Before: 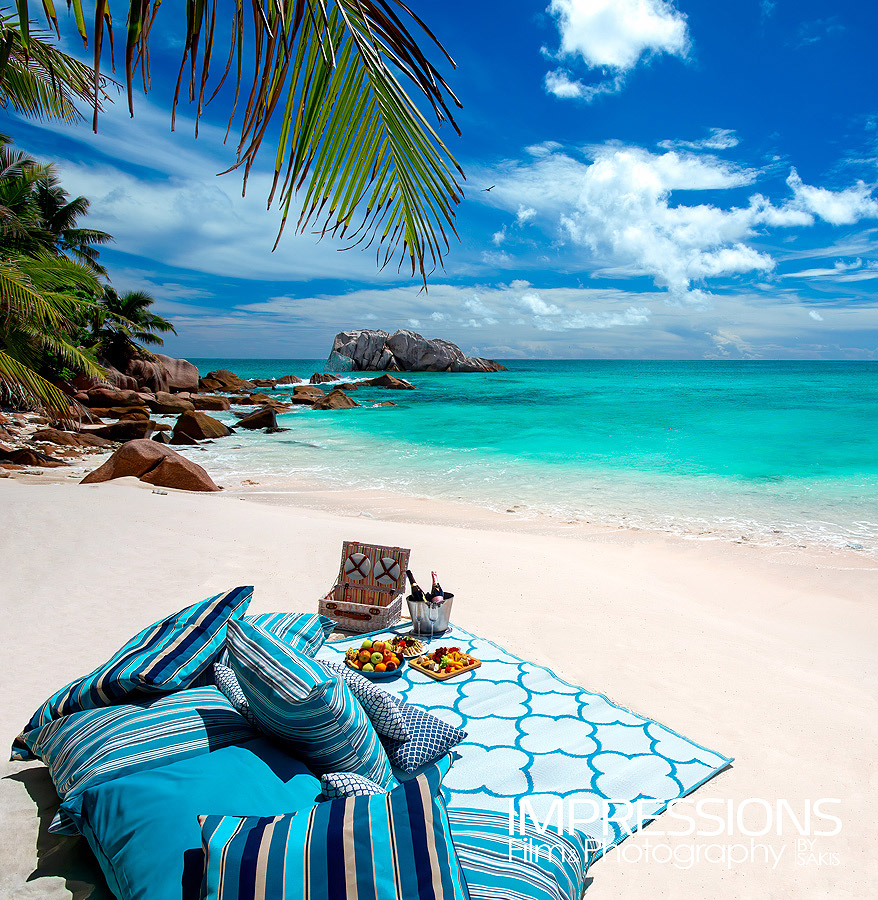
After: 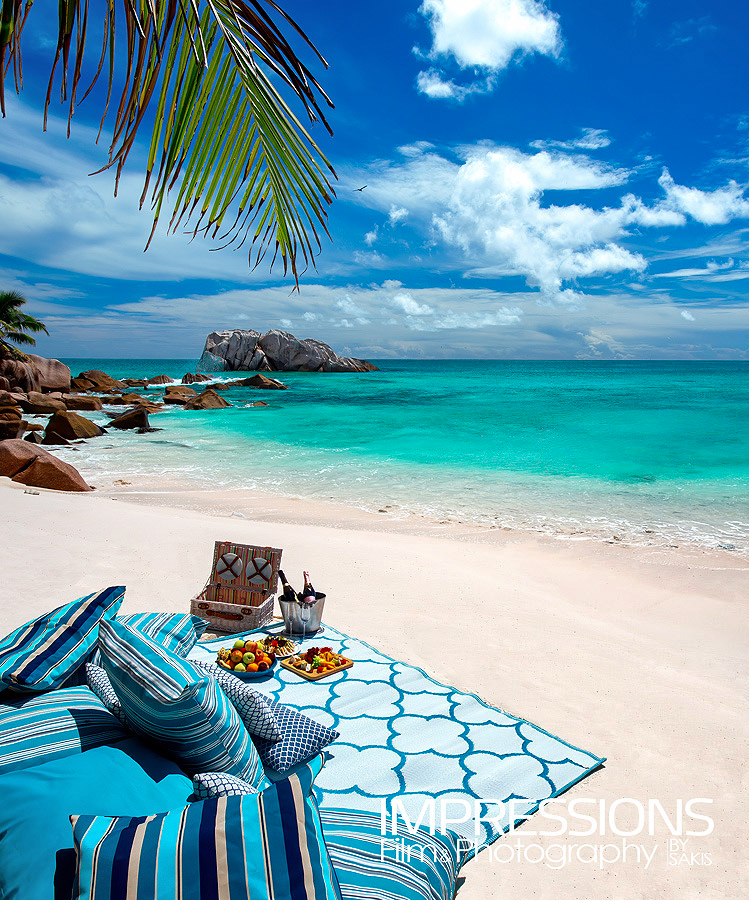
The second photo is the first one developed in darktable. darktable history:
crop and rotate: left 14.584%
shadows and highlights: radius 133.83, soften with gaussian
